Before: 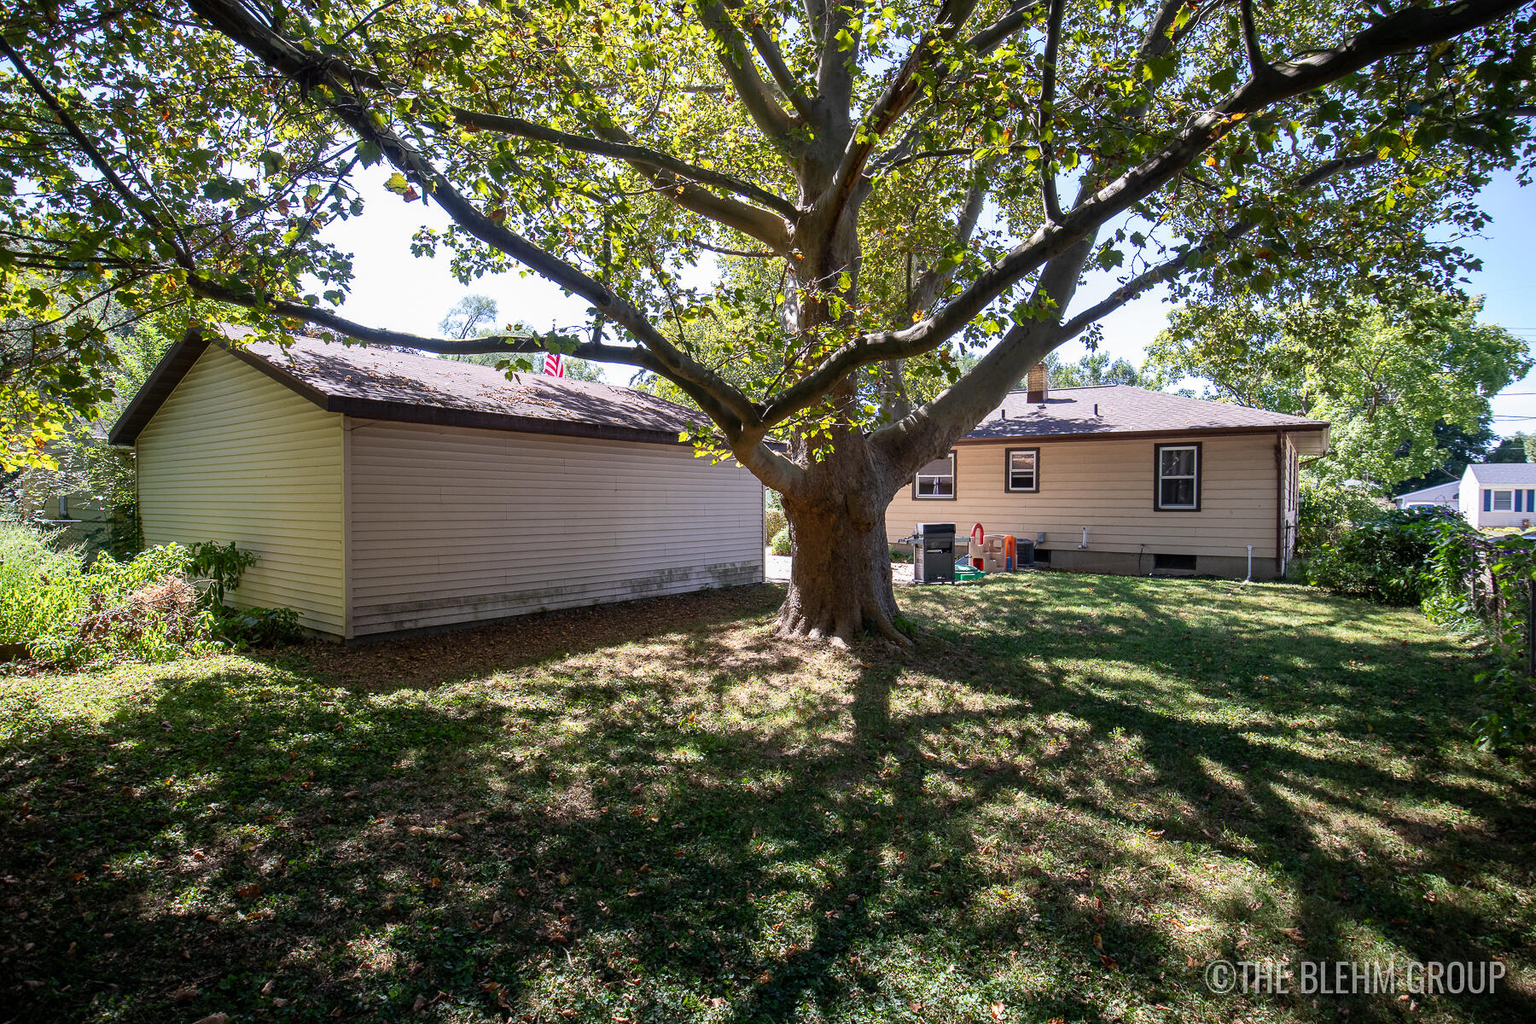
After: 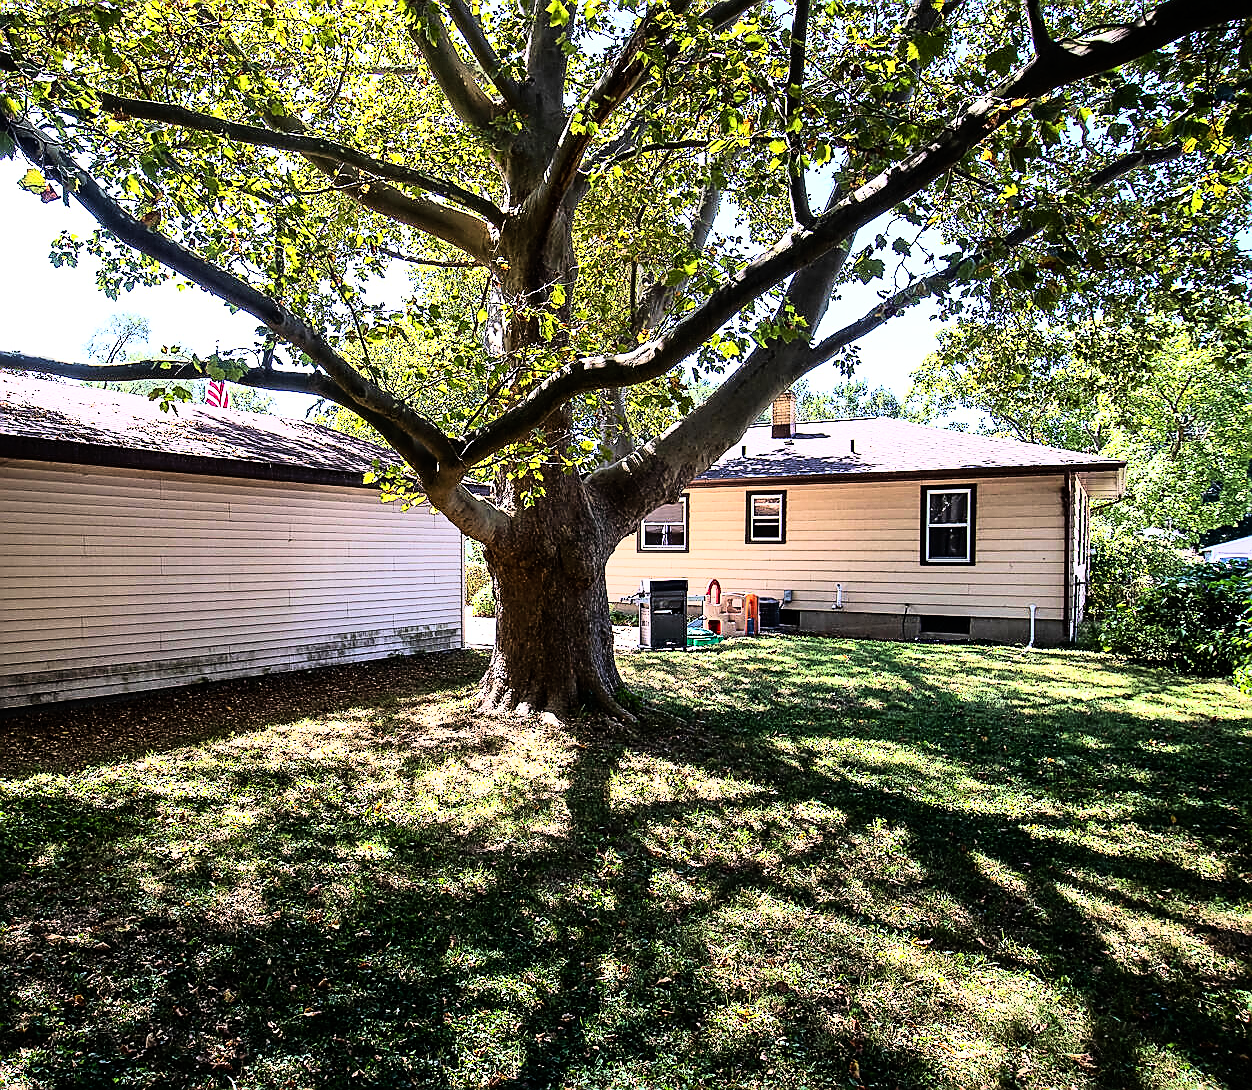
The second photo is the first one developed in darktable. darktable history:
crop and rotate: left 24.034%, top 2.838%, right 6.406%, bottom 6.299%
velvia: on, module defaults
sharpen: radius 1.4, amount 1.25, threshold 0.7
rgb curve: curves: ch0 [(0, 0) (0.21, 0.15) (0.24, 0.21) (0.5, 0.75) (0.75, 0.96) (0.89, 0.99) (1, 1)]; ch1 [(0, 0.02) (0.21, 0.13) (0.25, 0.2) (0.5, 0.67) (0.75, 0.9) (0.89, 0.97) (1, 1)]; ch2 [(0, 0.02) (0.21, 0.13) (0.25, 0.2) (0.5, 0.67) (0.75, 0.9) (0.89, 0.97) (1, 1)], compensate middle gray true
